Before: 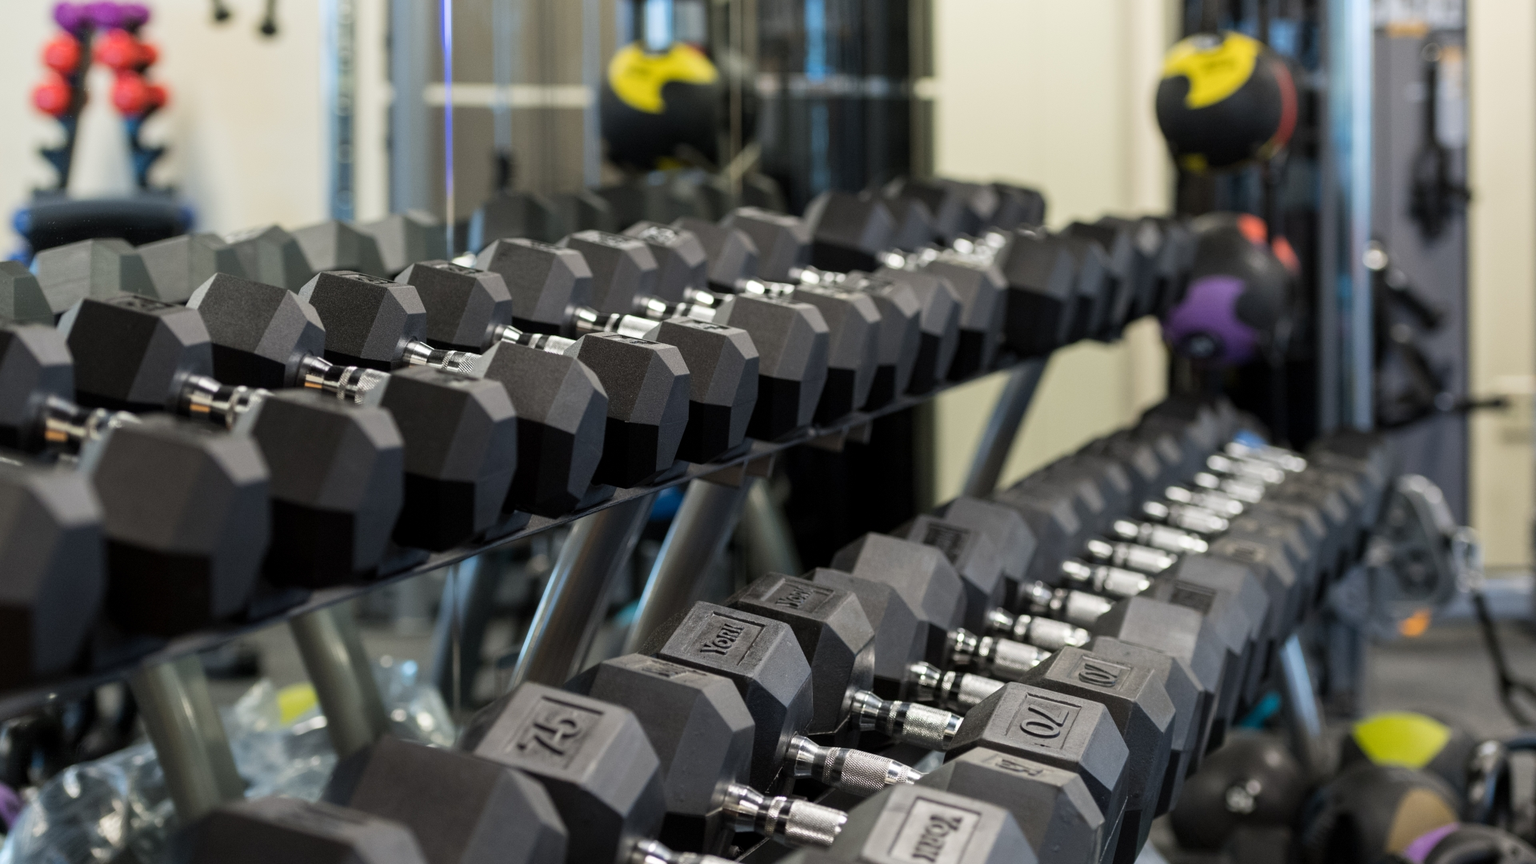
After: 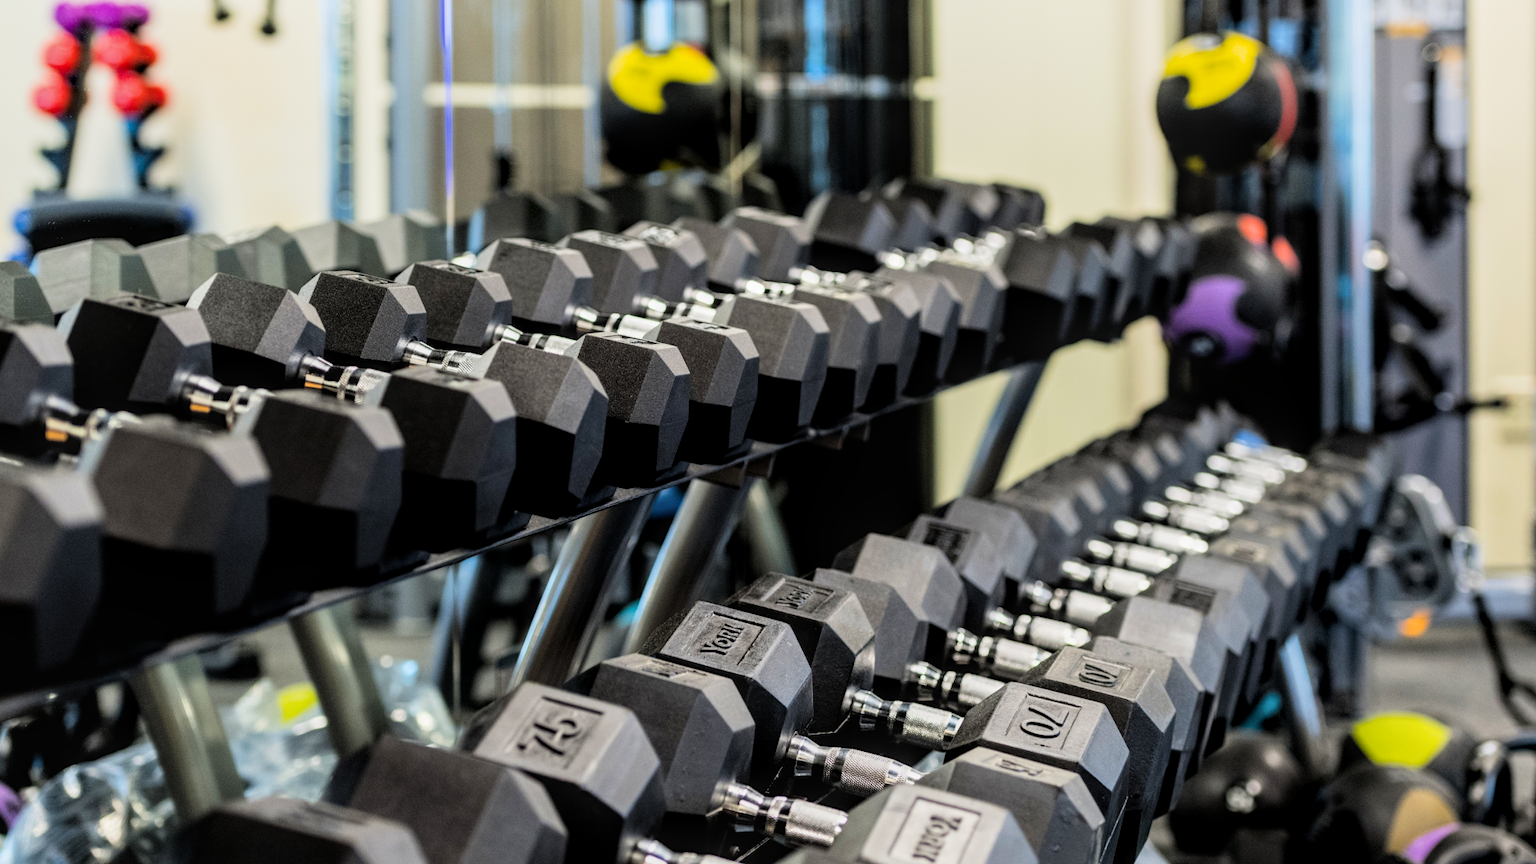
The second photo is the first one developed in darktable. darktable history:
exposure "scene-referred default": black level correction 0, exposure 0.7 EV, compensate exposure bias true, compensate highlight preservation false
color balance rgb: perceptual saturation grading › global saturation 20%, global vibrance 20%
filmic rgb: black relative exposure -5 EV, hardness 2.88, contrast 1.3
local contrast: on, module defaults
